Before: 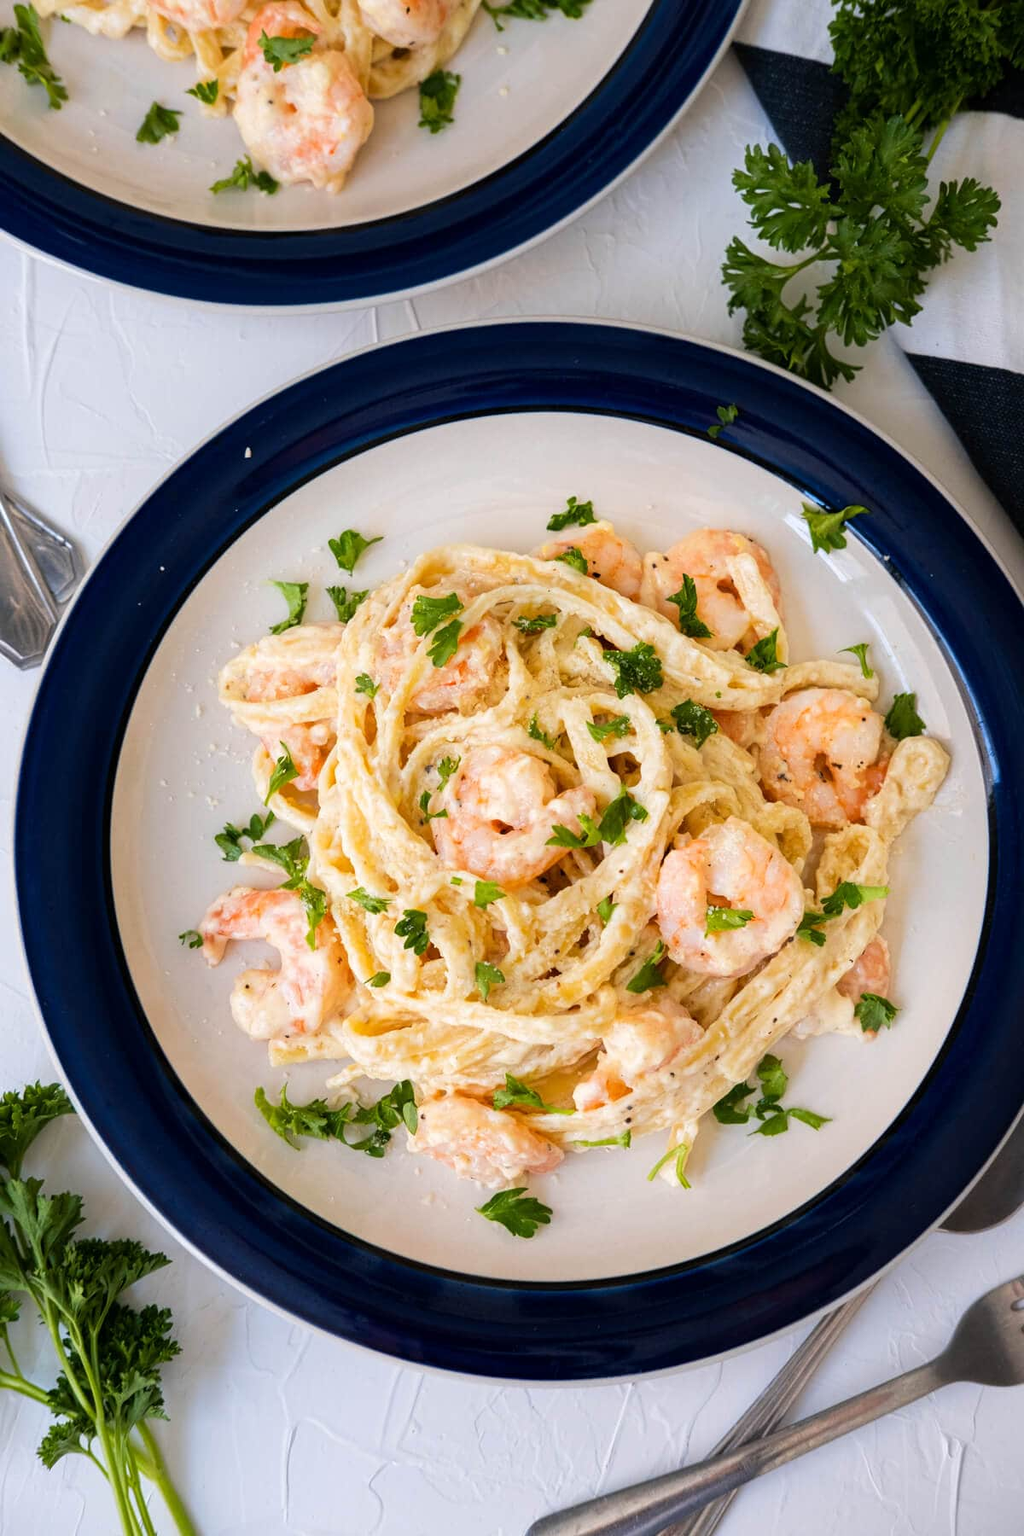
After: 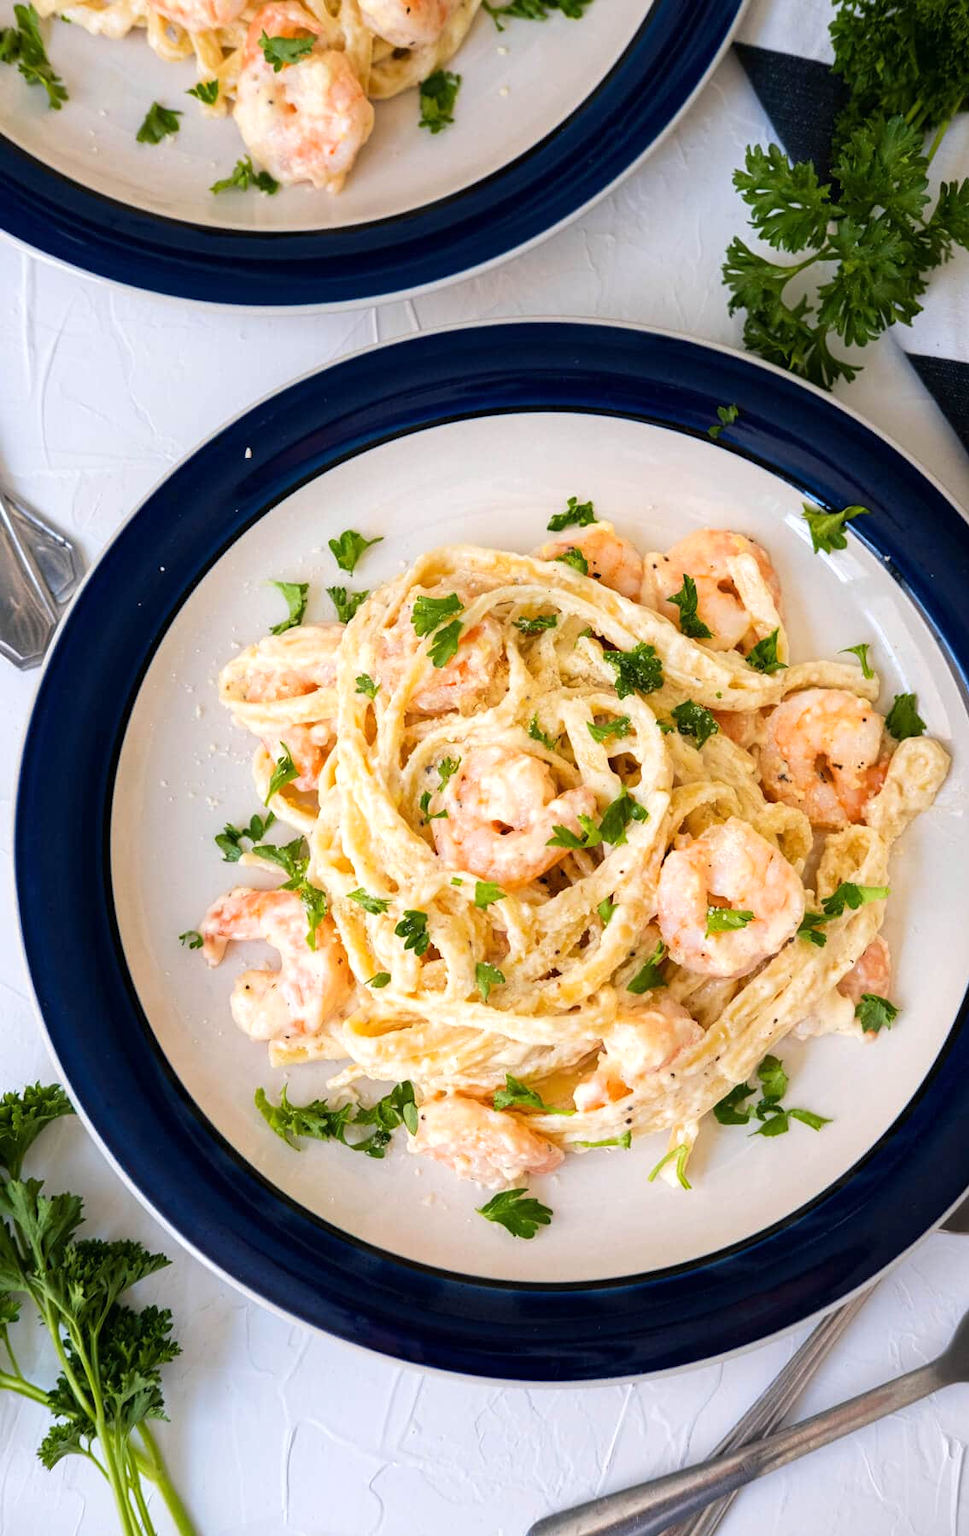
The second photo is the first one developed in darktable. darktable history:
crop and rotate: right 5.32%
exposure: exposure 0.201 EV, compensate highlight preservation false
